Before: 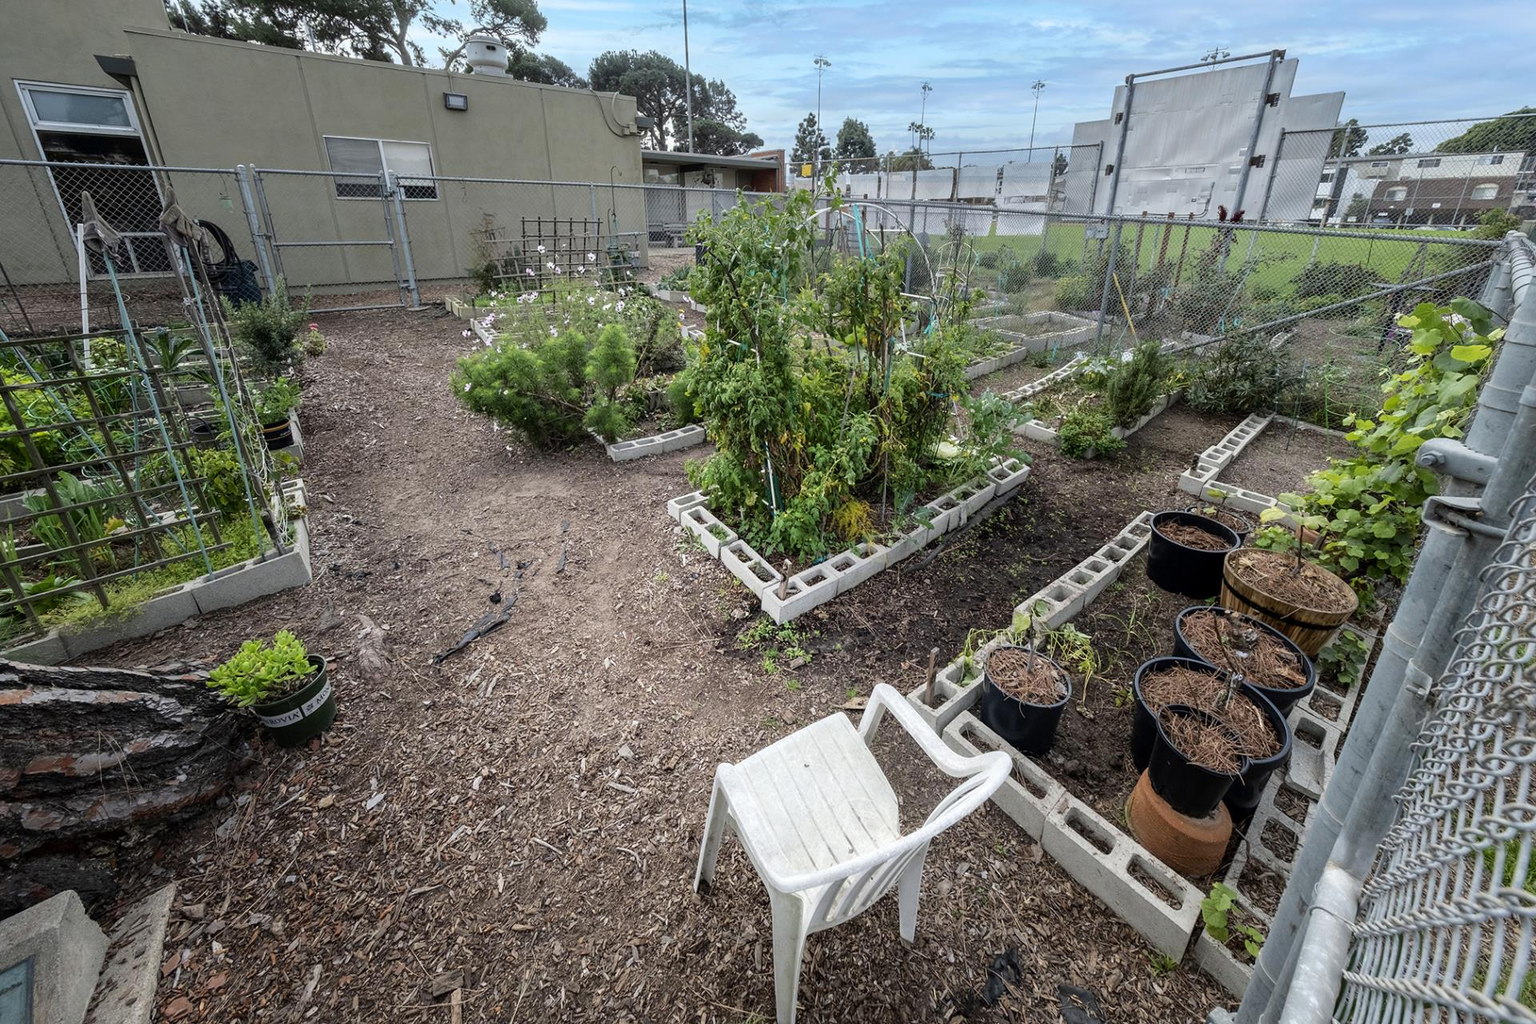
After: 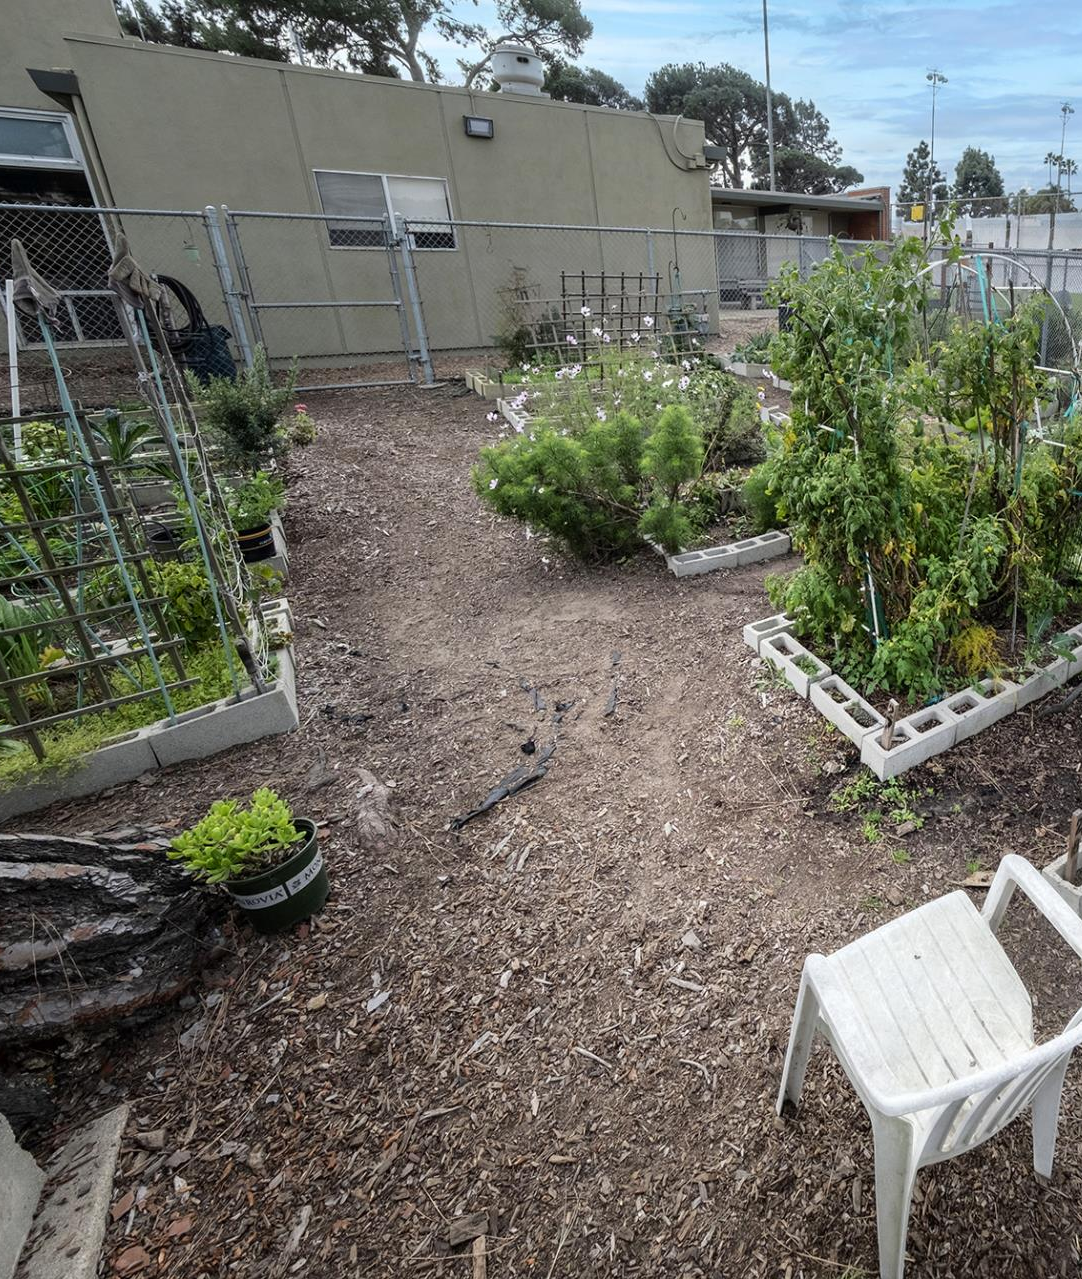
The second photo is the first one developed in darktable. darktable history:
crop: left 4.742%, right 38.879%
